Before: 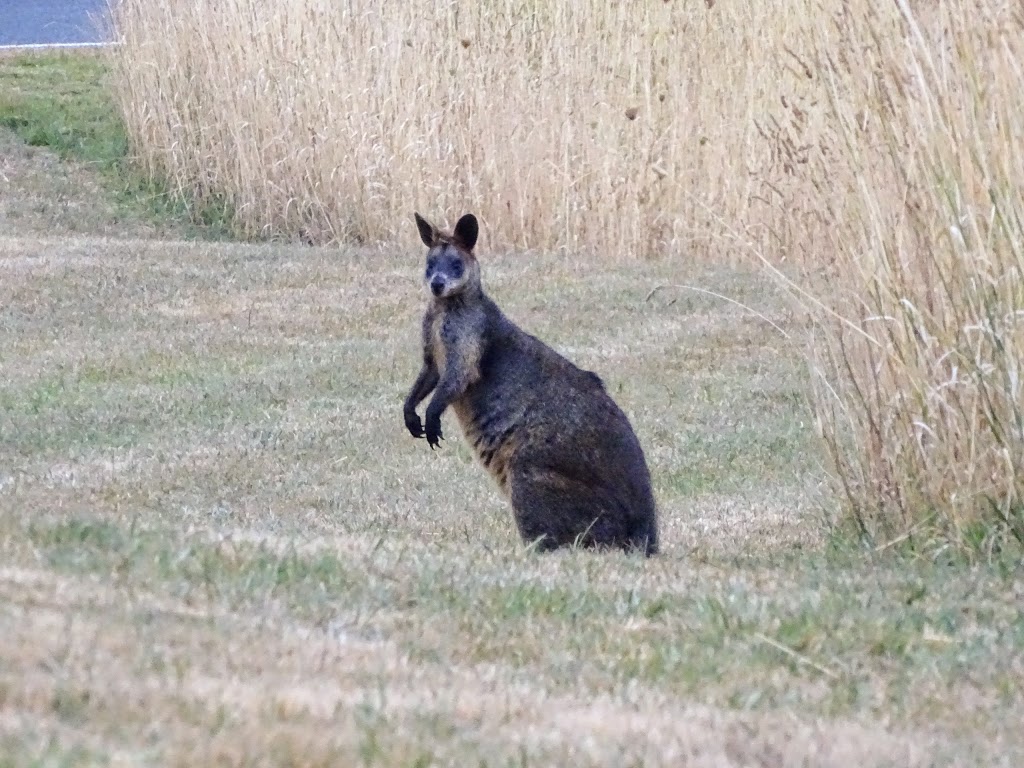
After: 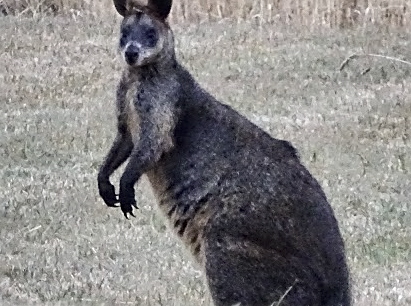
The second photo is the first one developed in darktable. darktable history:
crop: left 29.925%, top 30.196%, right 29.905%, bottom 29.832%
tone equalizer: edges refinement/feathering 500, mask exposure compensation -1.57 EV, preserve details no
shadows and highlights: shadows 76.24, highlights -60.91, soften with gaussian
contrast brightness saturation: contrast 0.099, saturation -0.36
sharpen: on, module defaults
